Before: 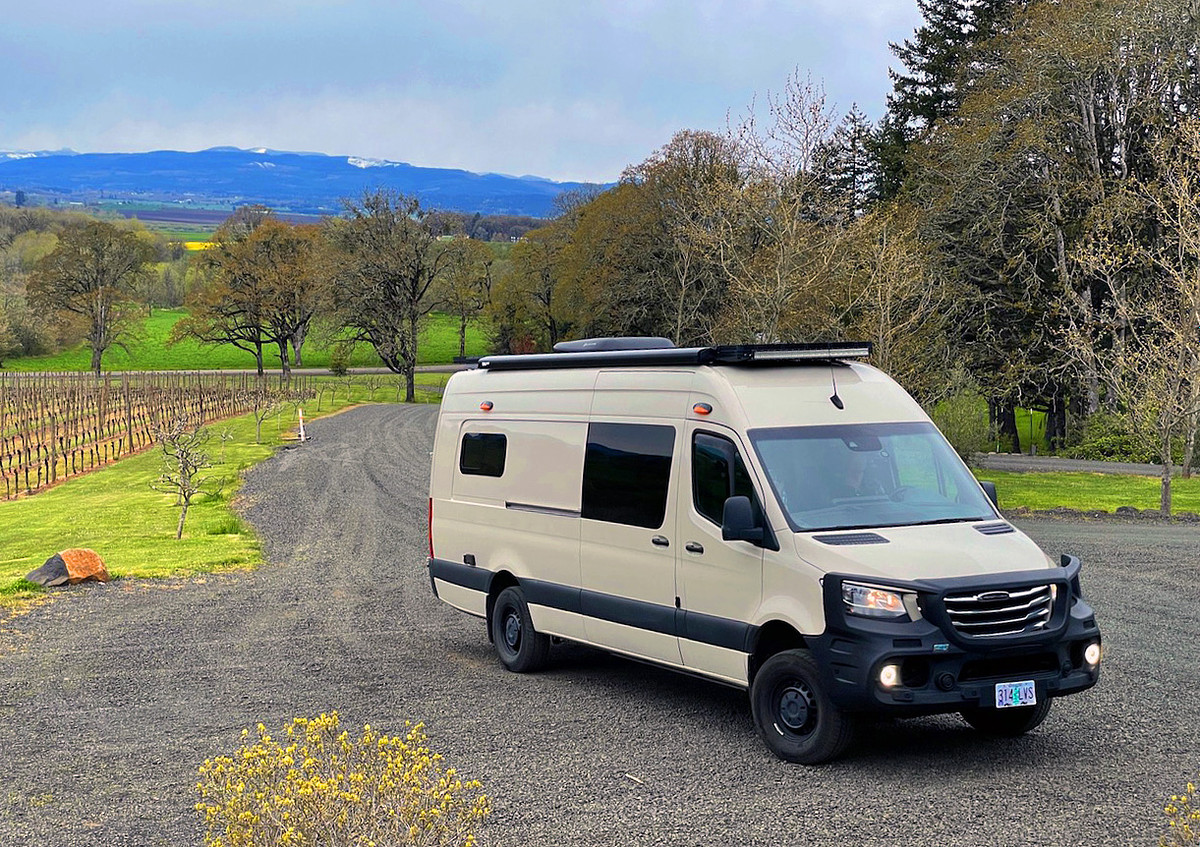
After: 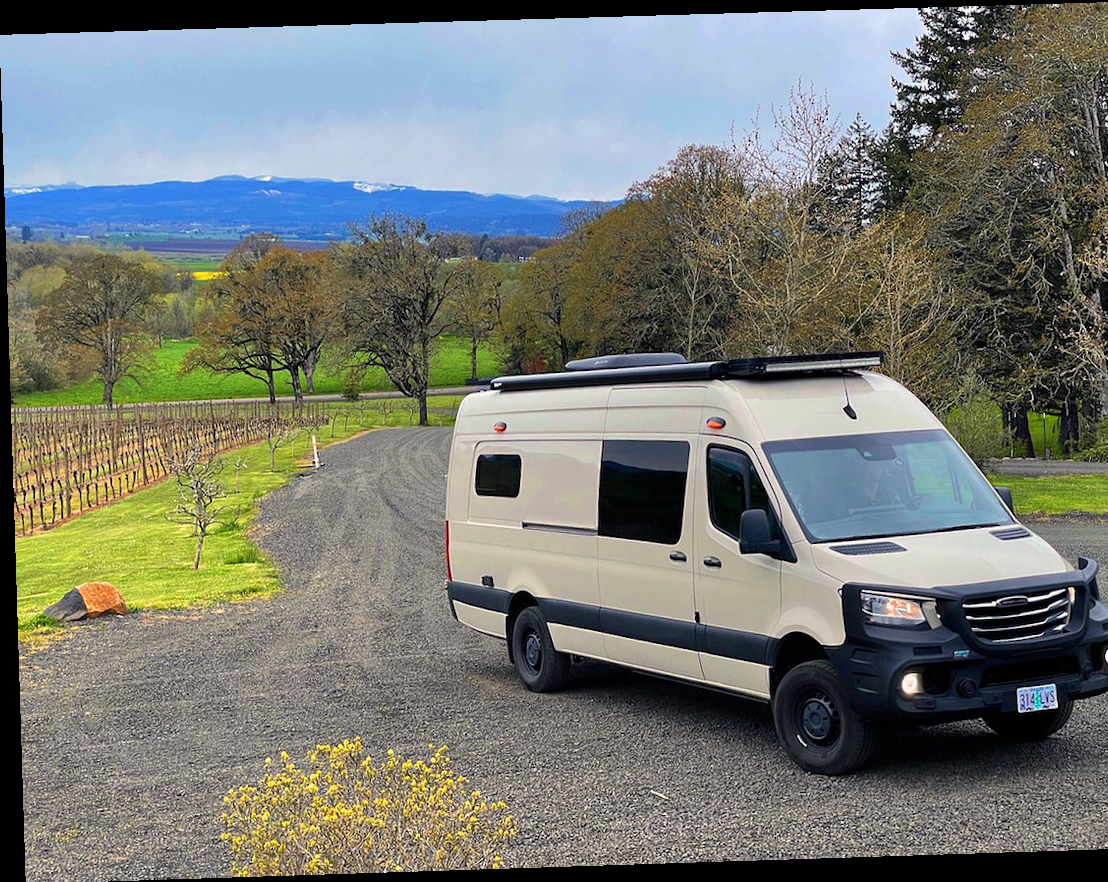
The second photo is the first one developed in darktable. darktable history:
rotate and perspective: rotation -1.77°, lens shift (horizontal) 0.004, automatic cropping off
crop: right 9.509%, bottom 0.031%
